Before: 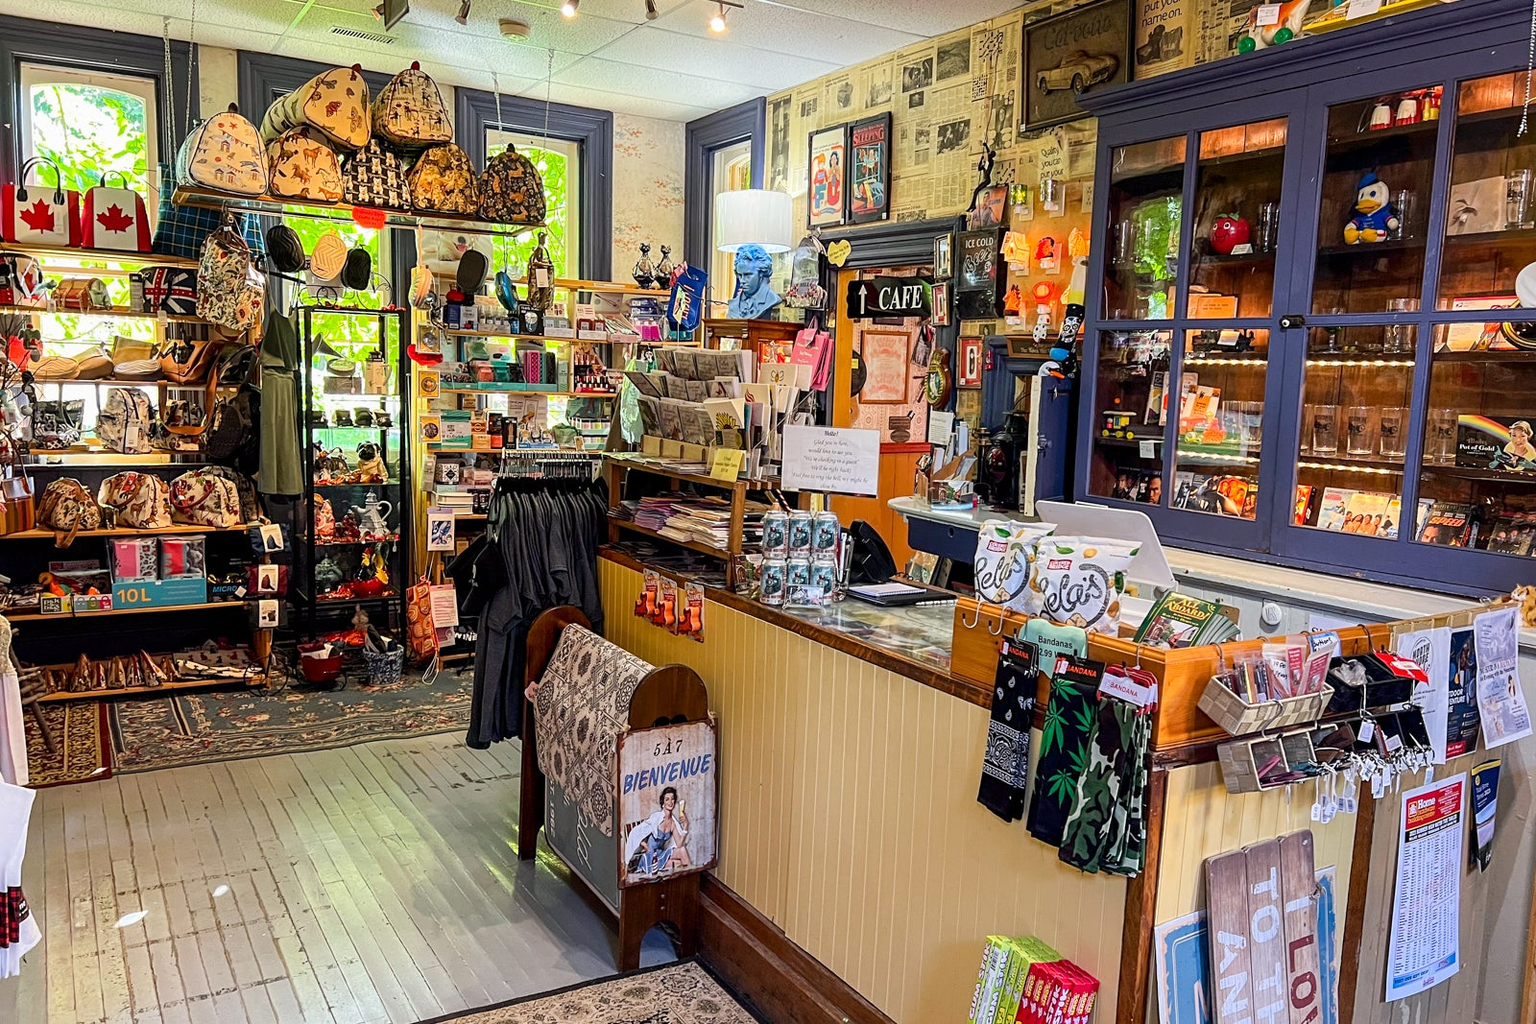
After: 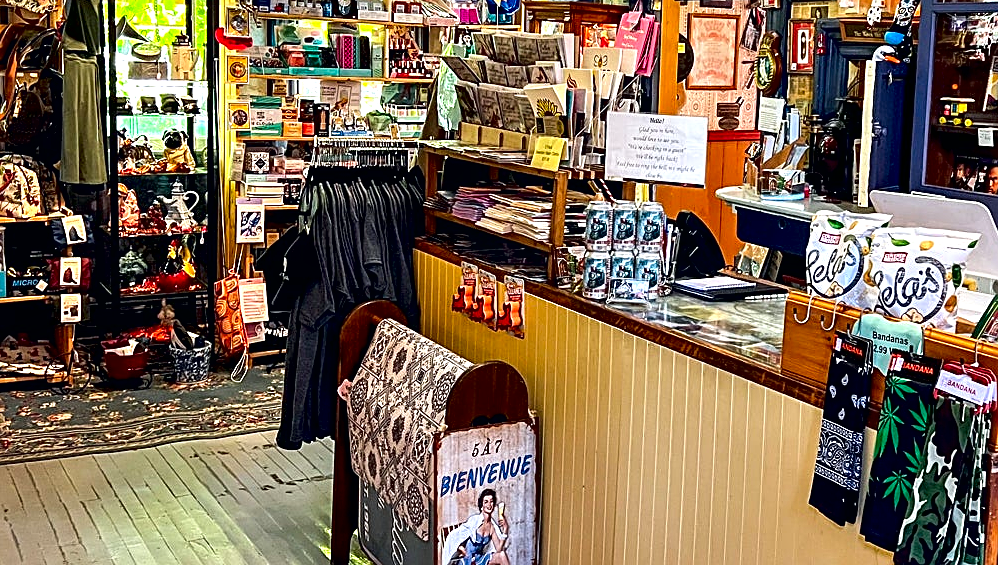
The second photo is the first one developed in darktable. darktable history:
crop: left 13.122%, top 31.099%, right 24.471%, bottom 15.858%
contrast equalizer: y [[0.6 ×6], [0.55 ×6], [0 ×6], [0 ×6], [0 ×6]]
sharpen: amount 0.492
exposure: compensate highlight preservation false
contrast brightness saturation: saturation 0.132
